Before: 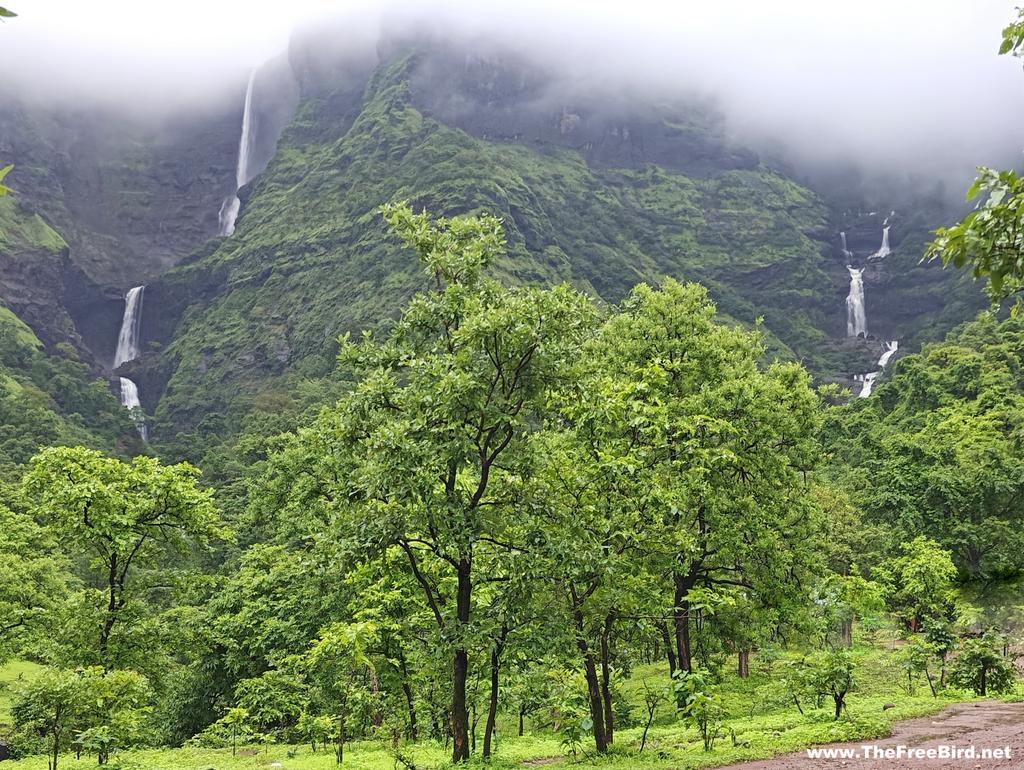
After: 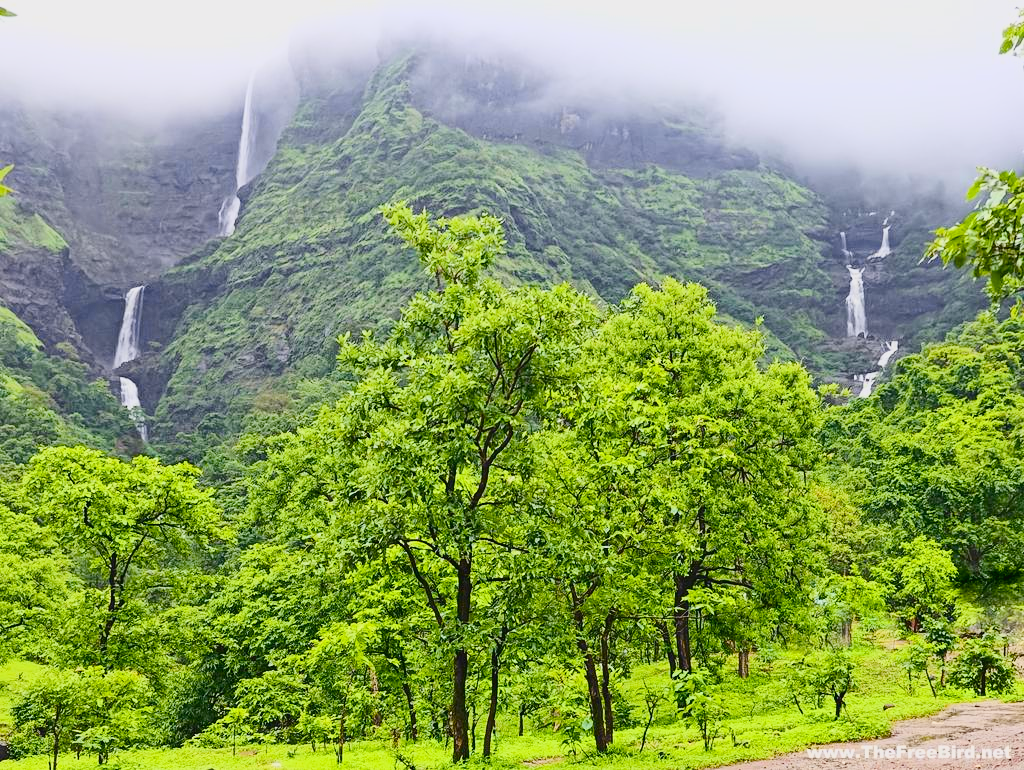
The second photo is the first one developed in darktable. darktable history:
tone curve: curves: ch0 [(0, 0.021) (0.104, 0.093) (0.236, 0.234) (0.456, 0.566) (0.647, 0.78) (0.864, 0.9) (1, 0.932)]; ch1 [(0, 0) (0.353, 0.344) (0.43, 0.401) (0.479, 0.476) (0.502, 0.504) (0.544, 0.534) (0.566, 0.566) (0.612, 0.621) (0.657, 0.679) (1, 1)]; ch2 [(0, 0) (0.34, 0.314) (0.434, 0.43) (0.5, 0.498) (0.528, 0.536) (0.56, 0.576) (0.595, 0.638) (0.644, 0.729) (1, 1)], color space Lab, independent channels, preserve colors none
color balance rgb: perceptual saturation grading › global saturation 20%, perceptual saturation grading › highlights -25%, perceptual saturation grading › shadows 25%
